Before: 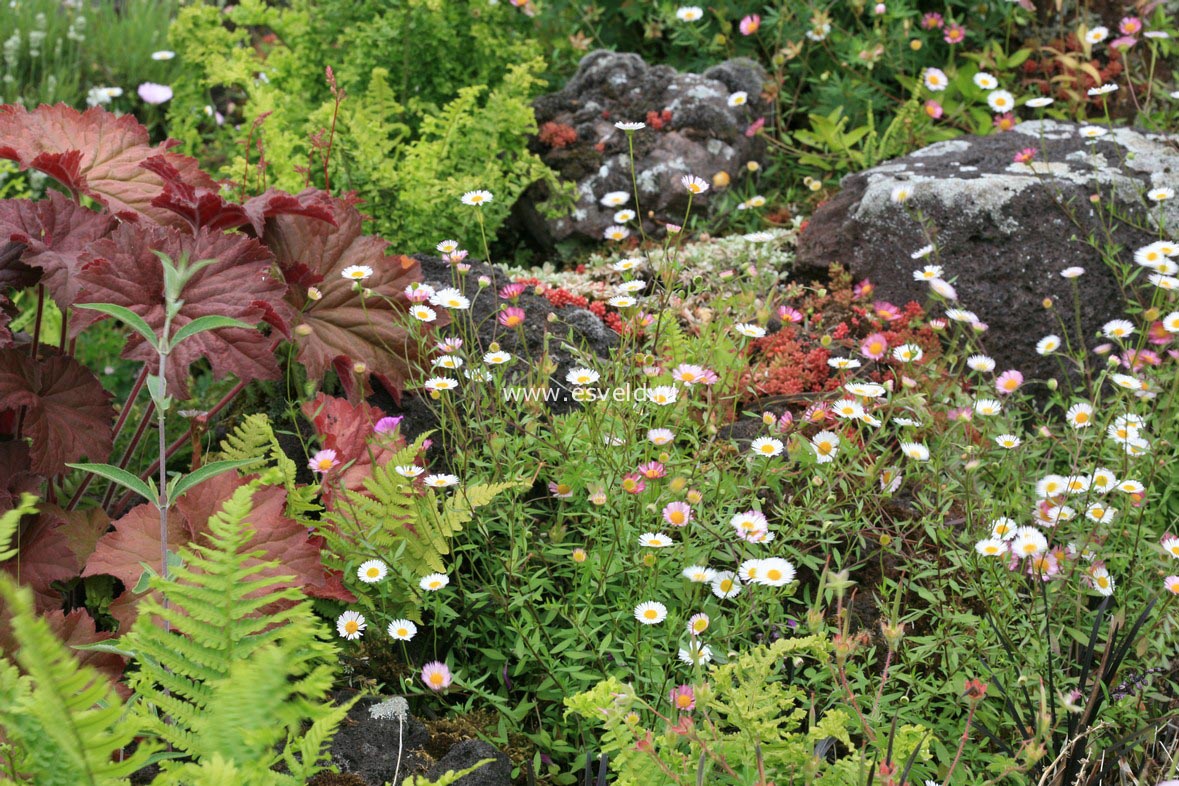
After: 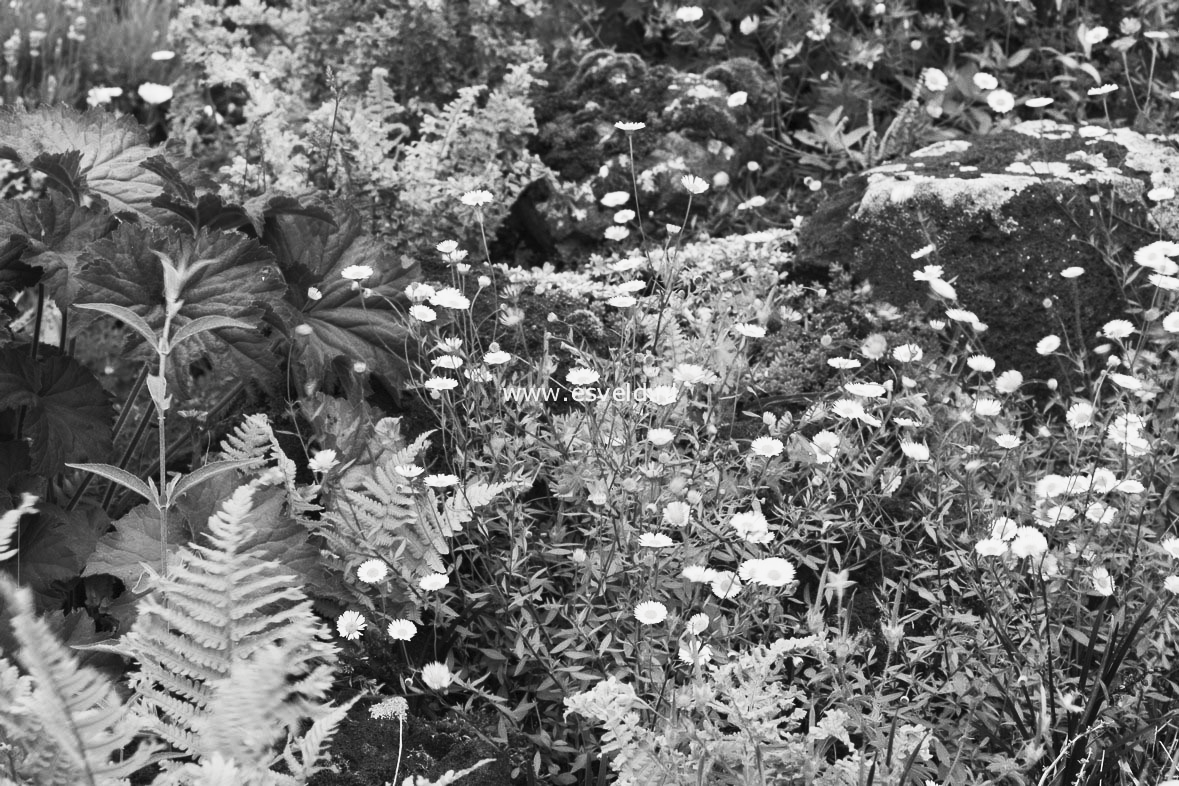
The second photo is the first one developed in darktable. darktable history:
exposure: black level correction 0, exposure -0.811 EV, compensate highlight preservation false
contrast brightness saturation: contrast 0.528, brightness 0.467, saturation -0.989
